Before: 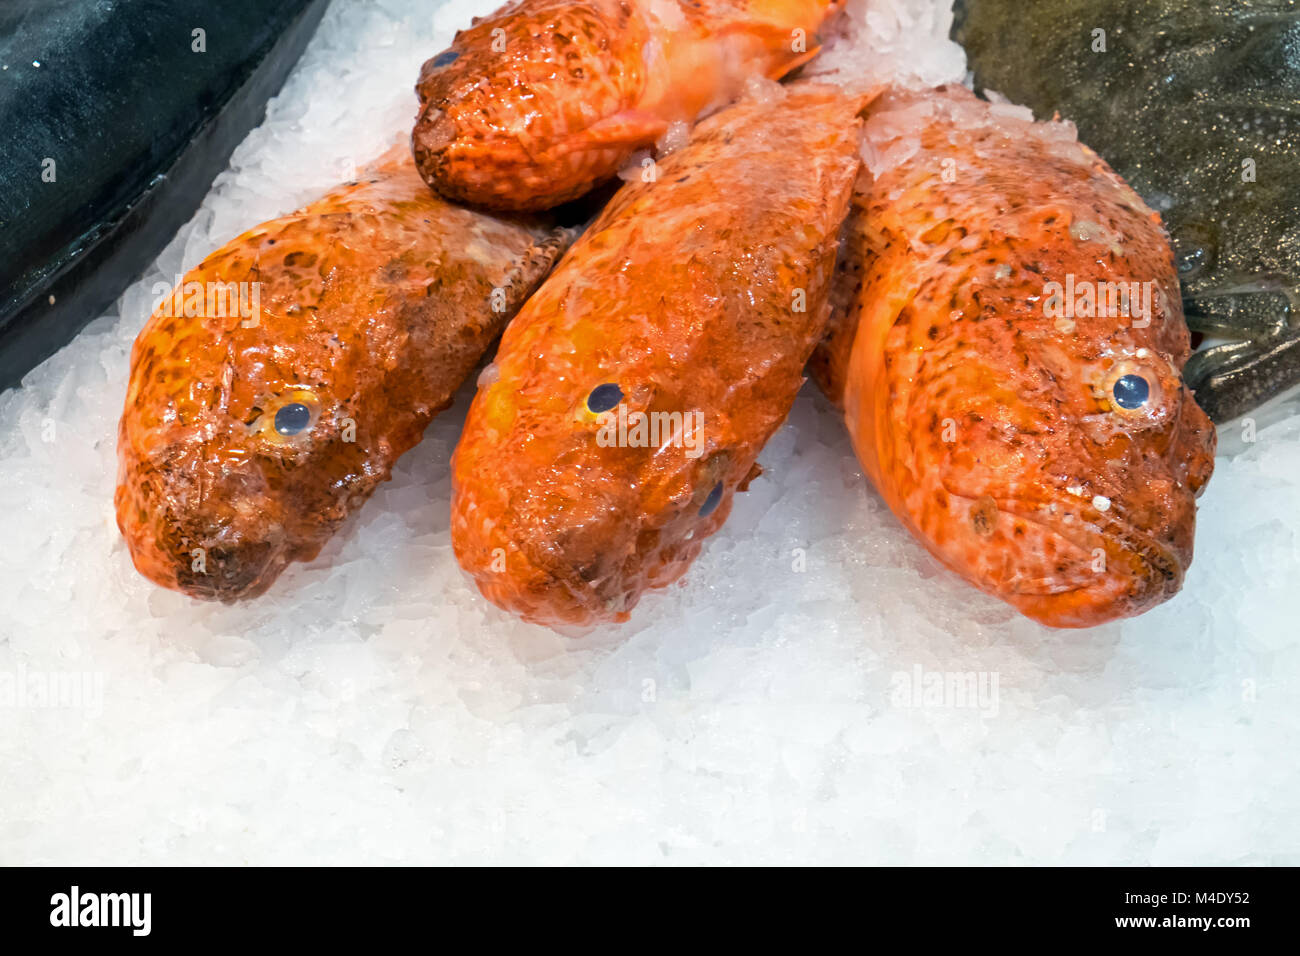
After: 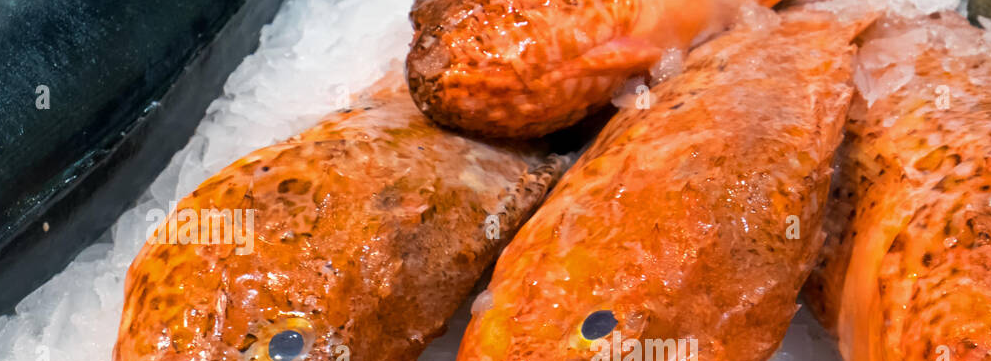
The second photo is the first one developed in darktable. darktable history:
crop: left 0.526%, top 7.651%, right 23.238%, bottom 54.519%
